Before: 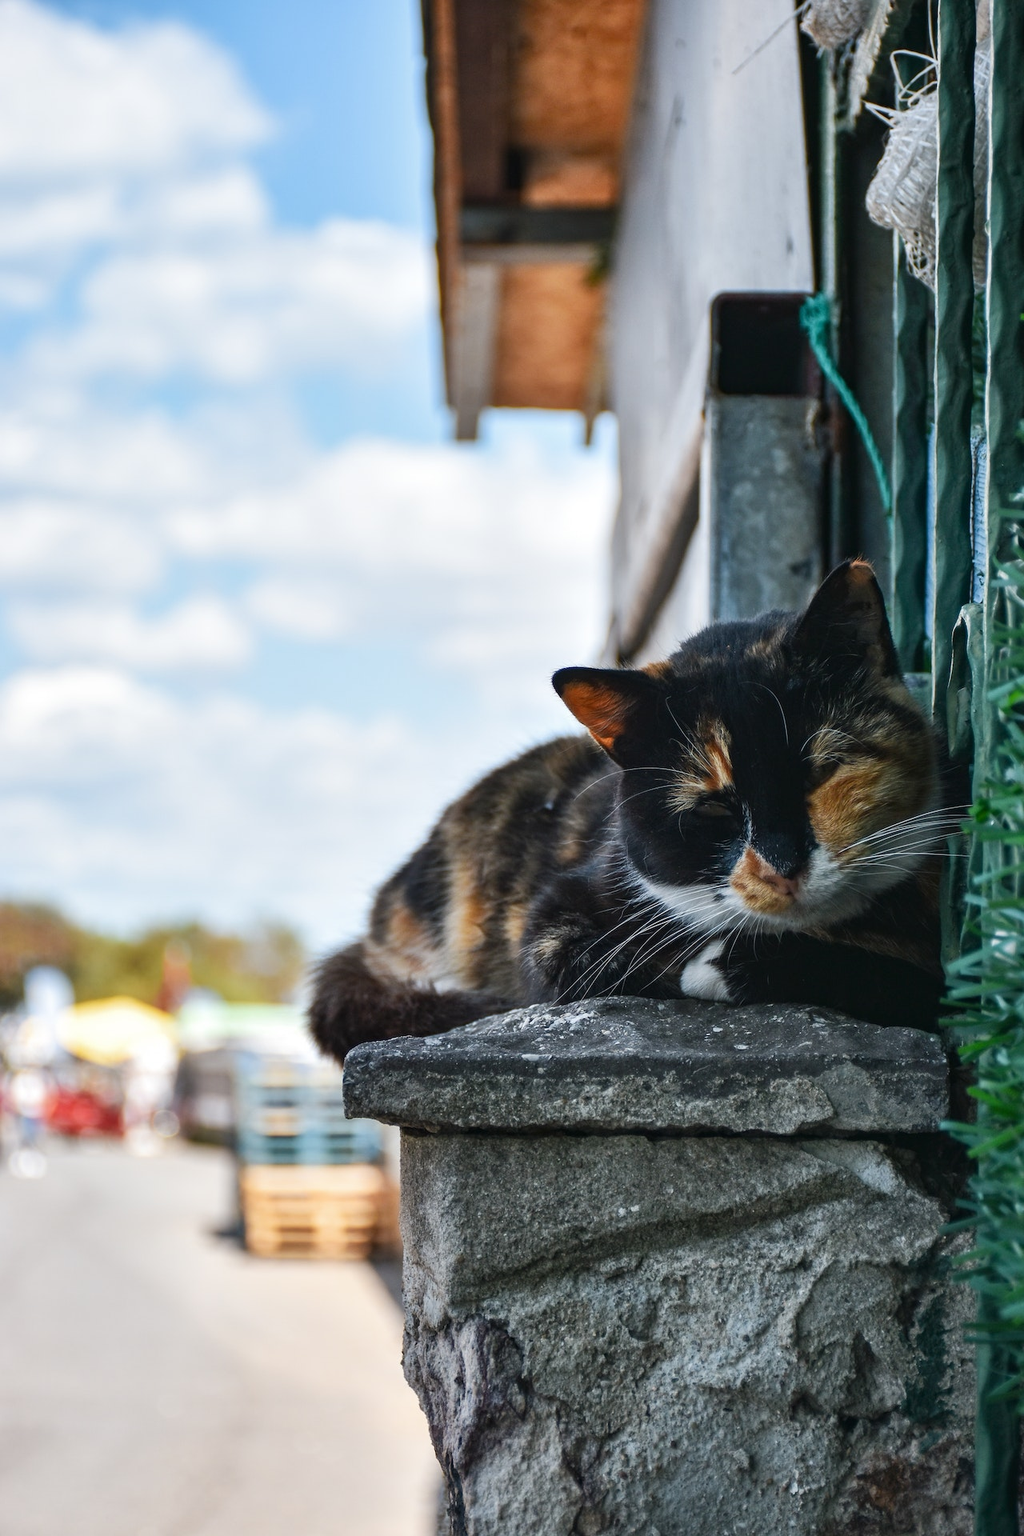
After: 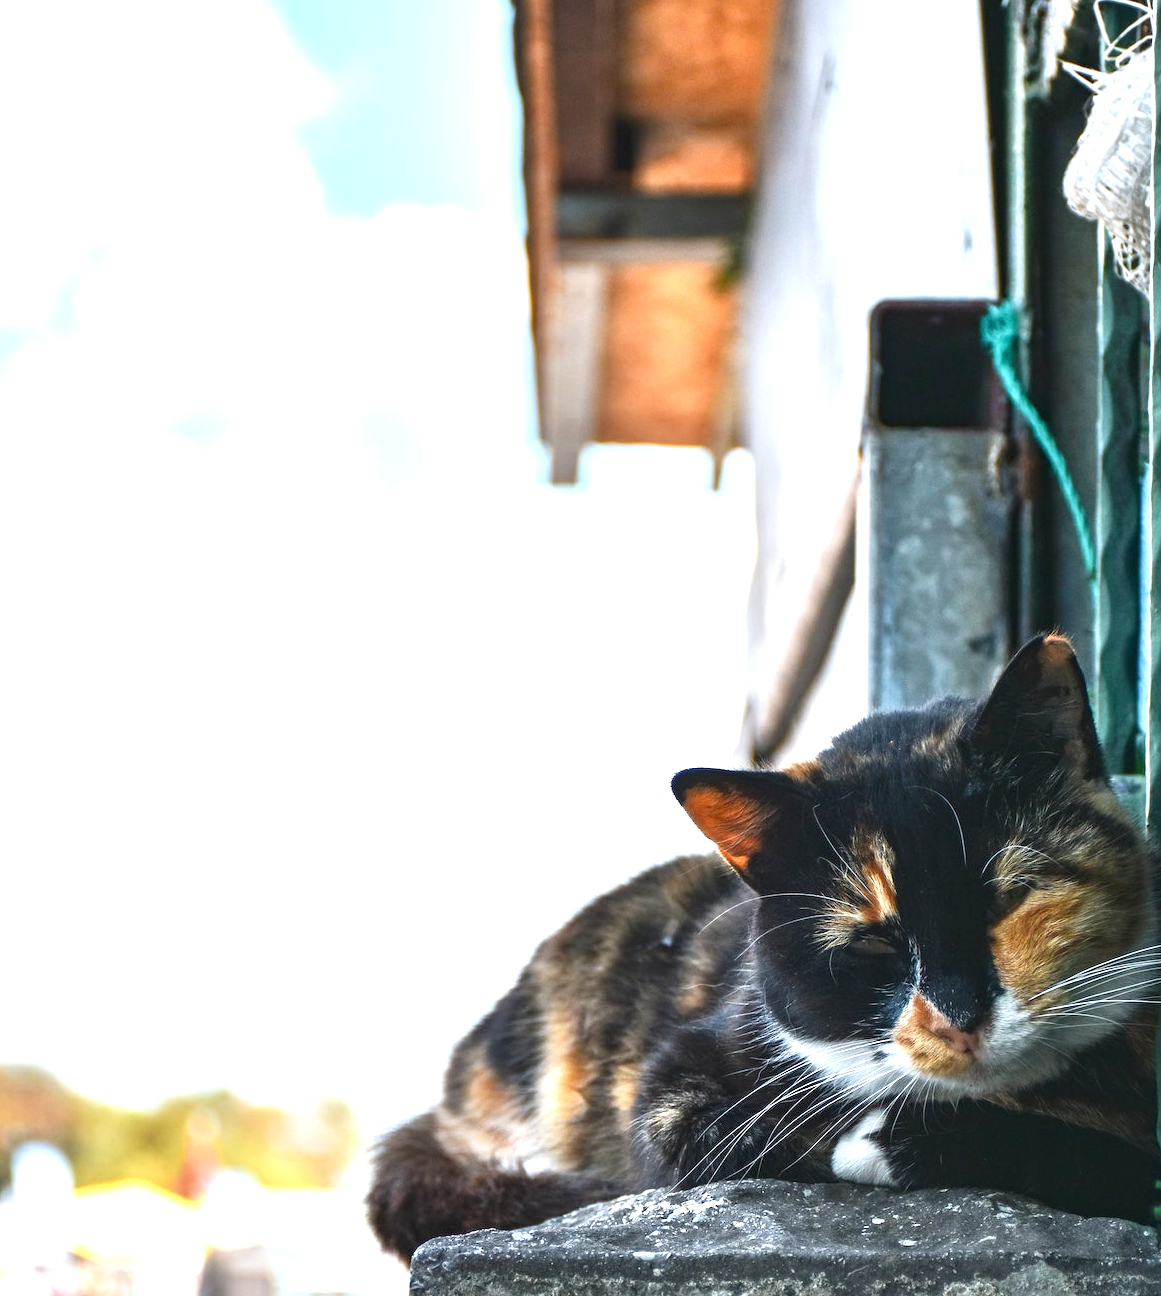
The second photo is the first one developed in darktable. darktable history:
crop: left 1.509%, top 3.452%, right 7.696%, bottom 28.452%
exposure: black level correction 0, exposure 1.2 EV, compensate highlight preservation false
